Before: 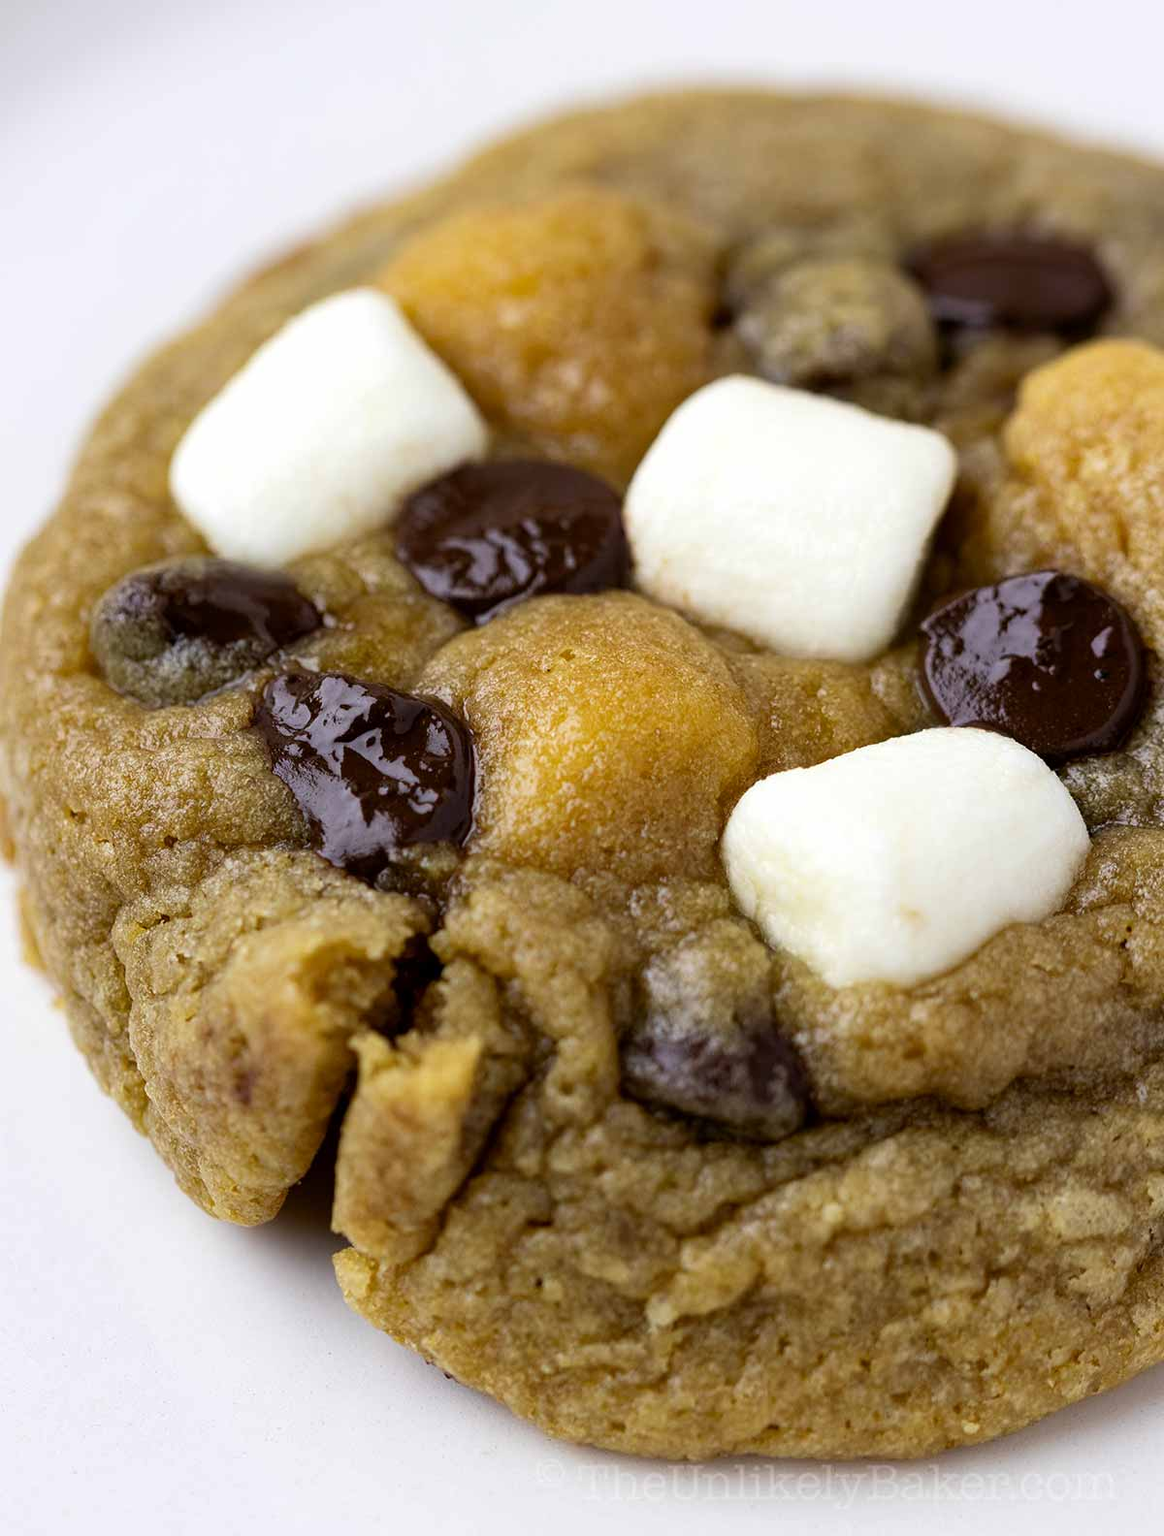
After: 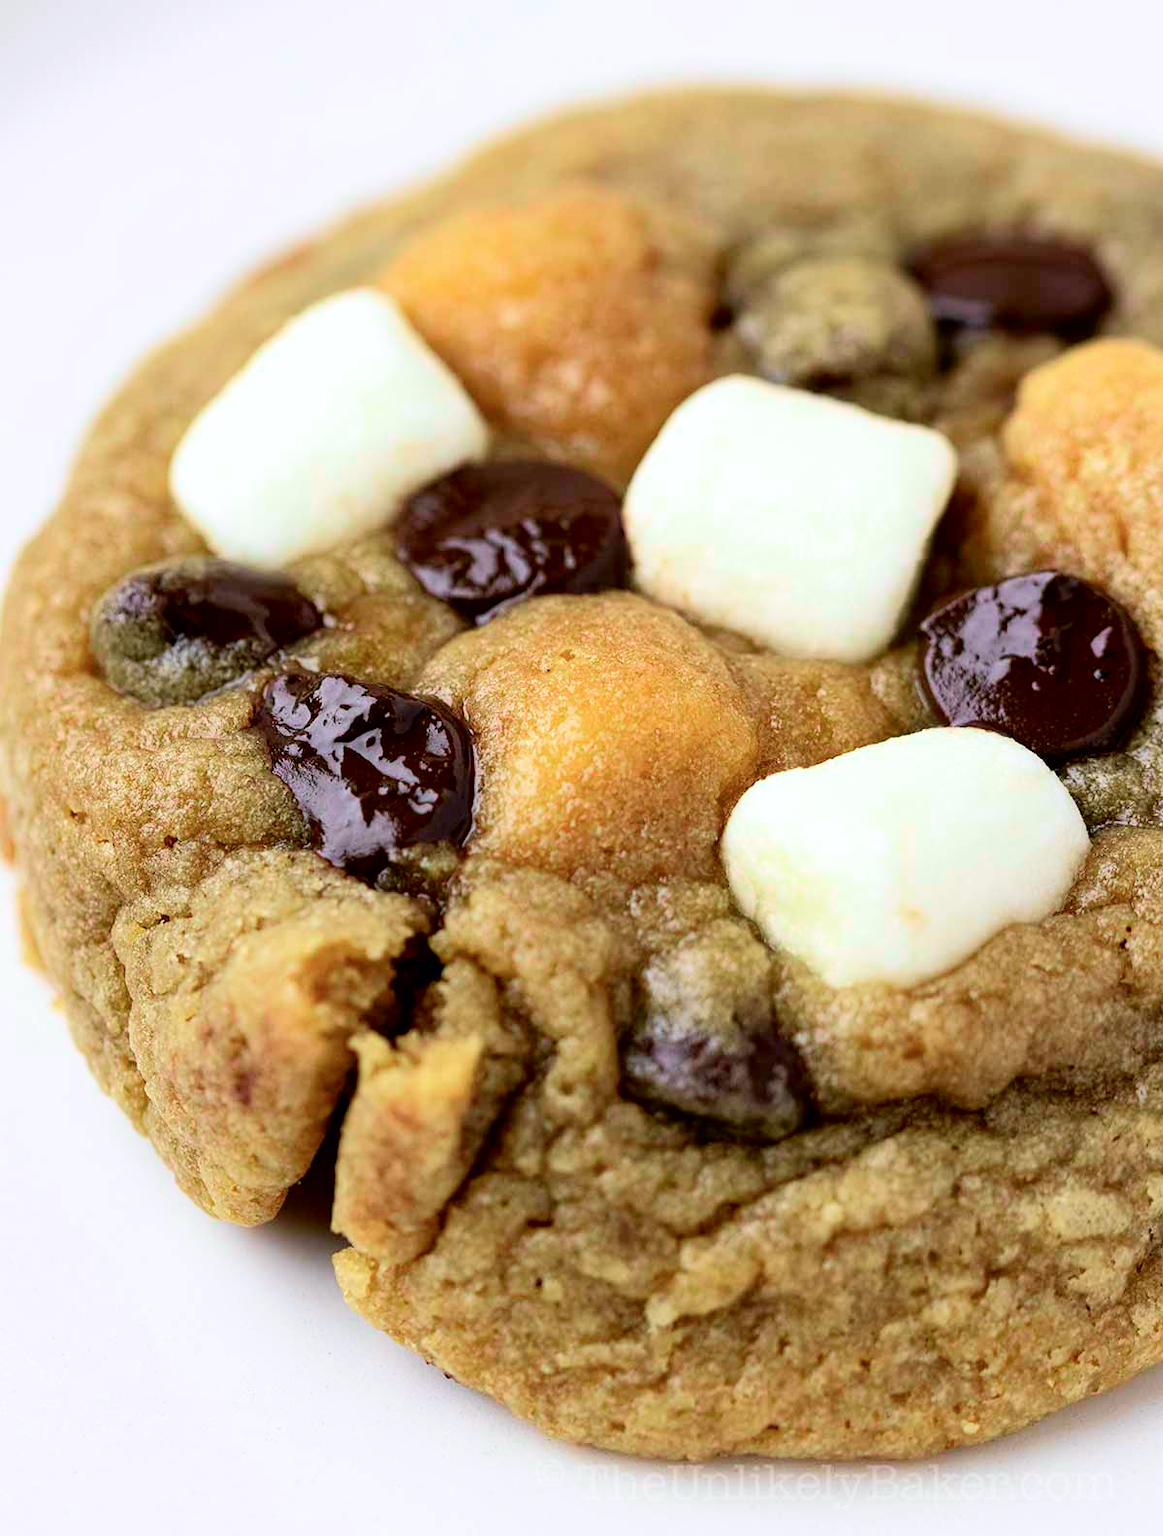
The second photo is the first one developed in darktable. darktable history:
tone curve: curves: ch0 [(0, 0) (0.051, 0.027) (0.096, 0.071) (0.219, 0.248) (0.428, 0.52) (0.596, 0.713) (0.727, 0.823) (0.859, 0.924) (1, 1)]; ch1 [(0, 0) (0.1, 0.038) (0.318, 0.221) (0.413, 0.325) (0.454, 0.41) (0.493, 0.478) (0.503, 0.501) (0.516, 0.515) (0.548, 0.575) (0.561, 0.596) (0.594, 0.647) (0.666, 0.701) (1, 1)]; ch2 [(0, 0) (0.453, 0.44) (0.479, 0.476) (0.504, 0.5) (0.52, 0.526) (0.557, 0.585) (0.583, 0.608) (0.824, 0.815) (1, 1)], color space Lab, independent channels, preserve colors none
